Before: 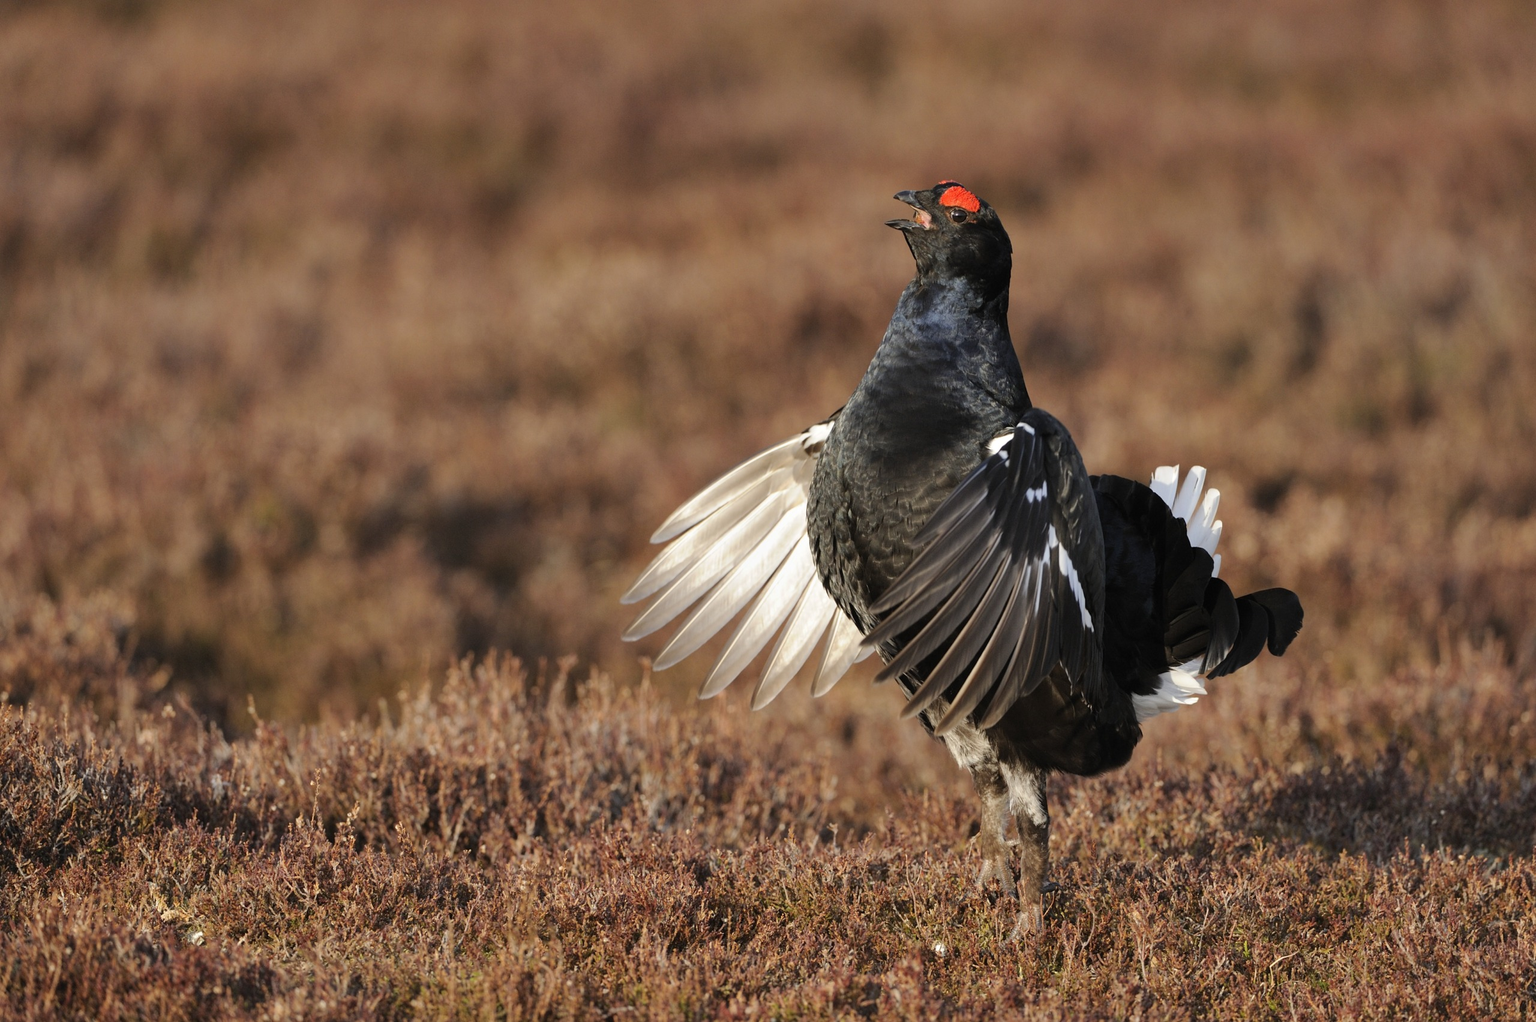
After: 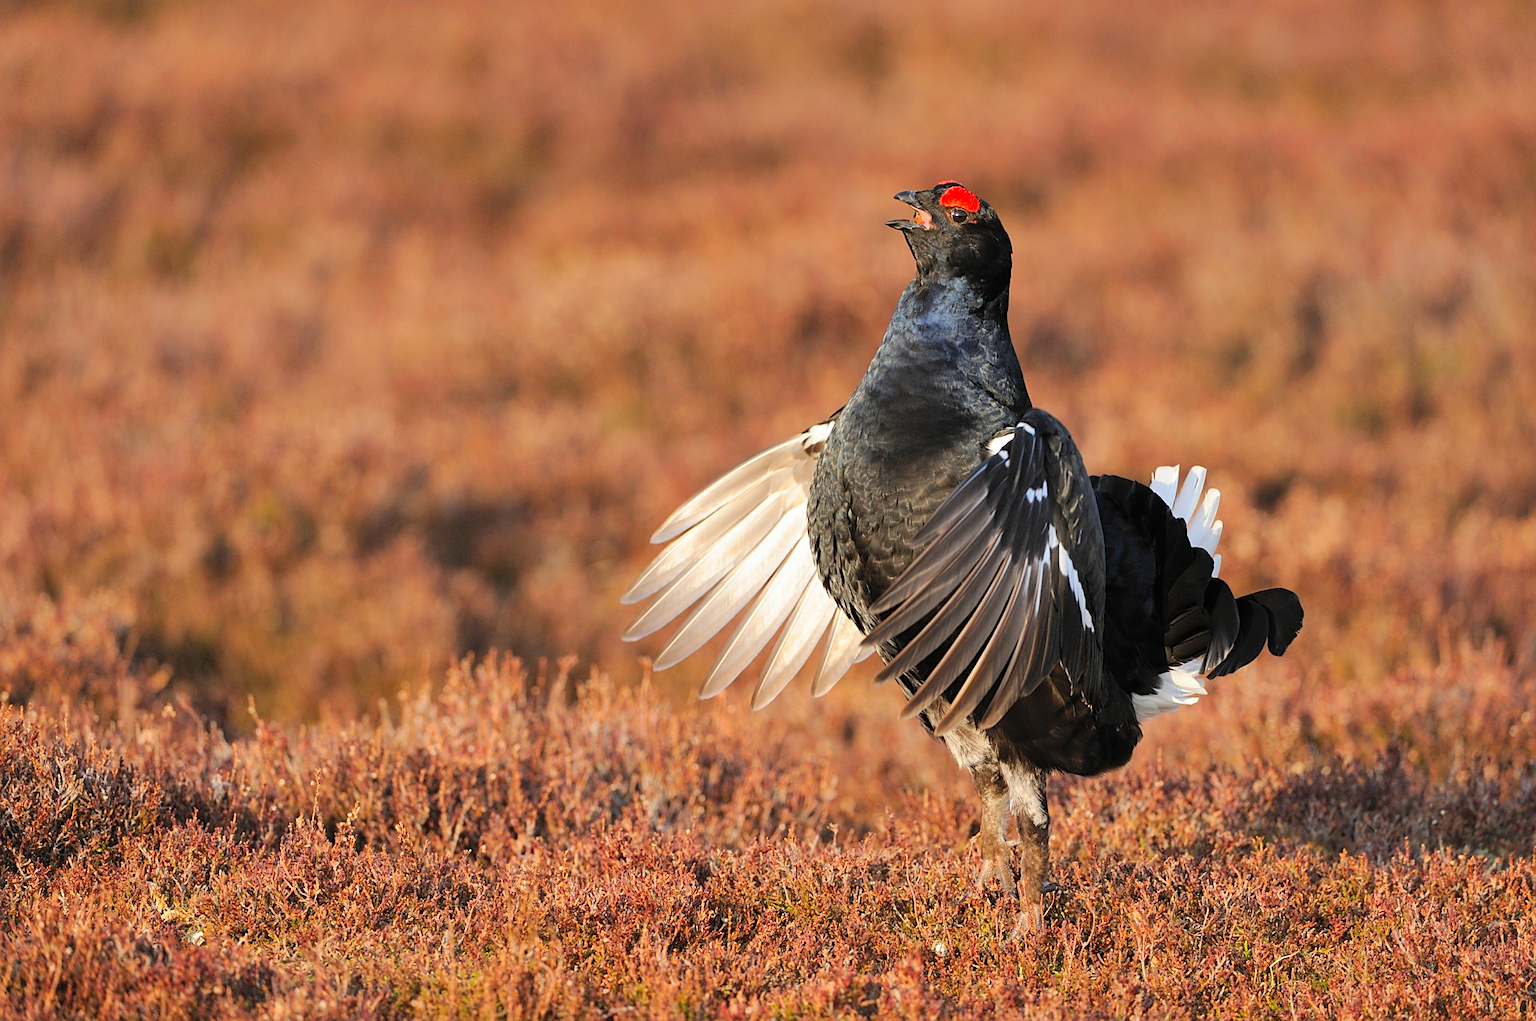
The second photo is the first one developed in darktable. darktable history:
contrast brightness saturation: contrast 0.07, brightness 0.18, saturation 0.4
sharpen: on, module defaults
